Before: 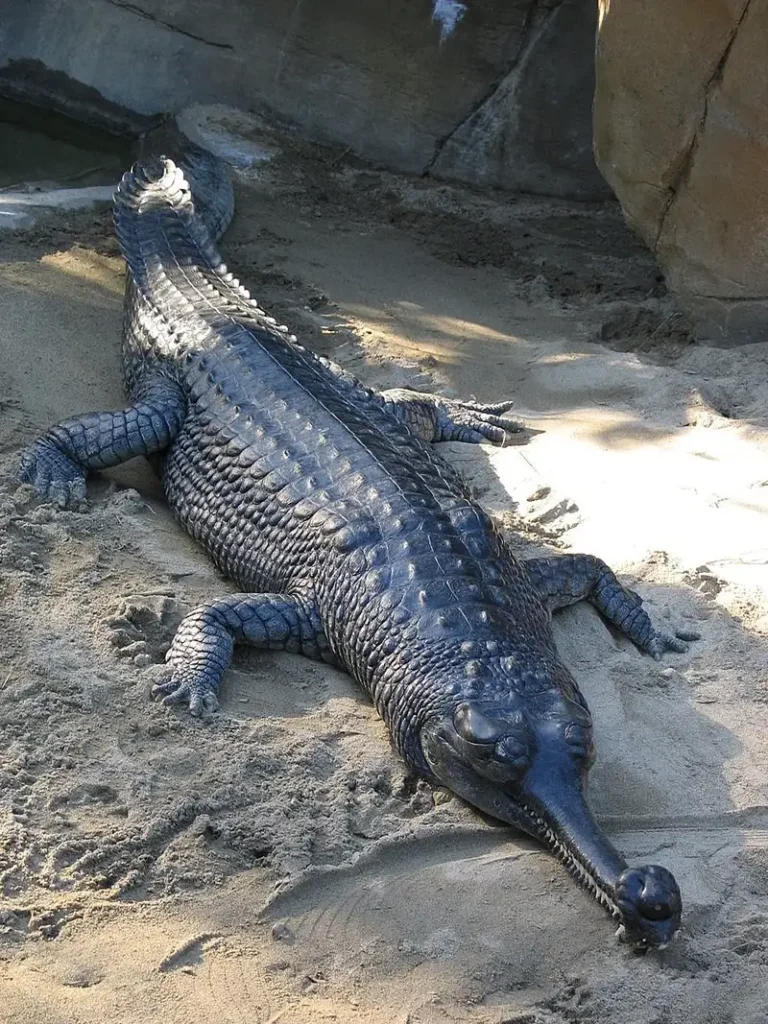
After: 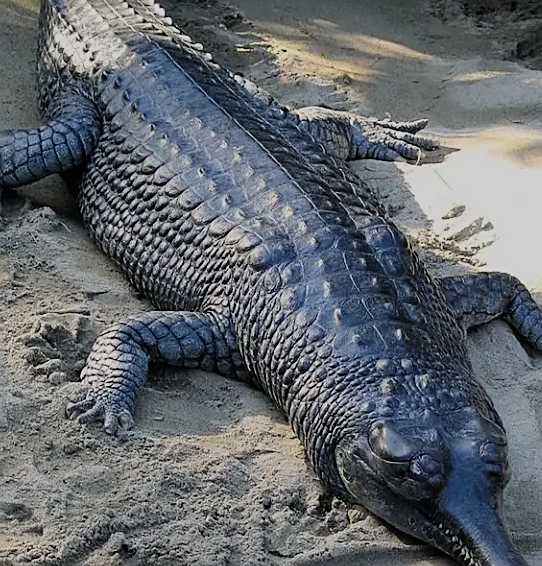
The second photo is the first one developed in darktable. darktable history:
filmic rgb: black relative exposure -7.15 EV, white relative exposure 5.36 EV, hardness 3.02, color science v6 (2022)
crop: left 11.123%, top 27.61%, right 18.3%, bottom 17.034%
sharpen: on, module defaults
